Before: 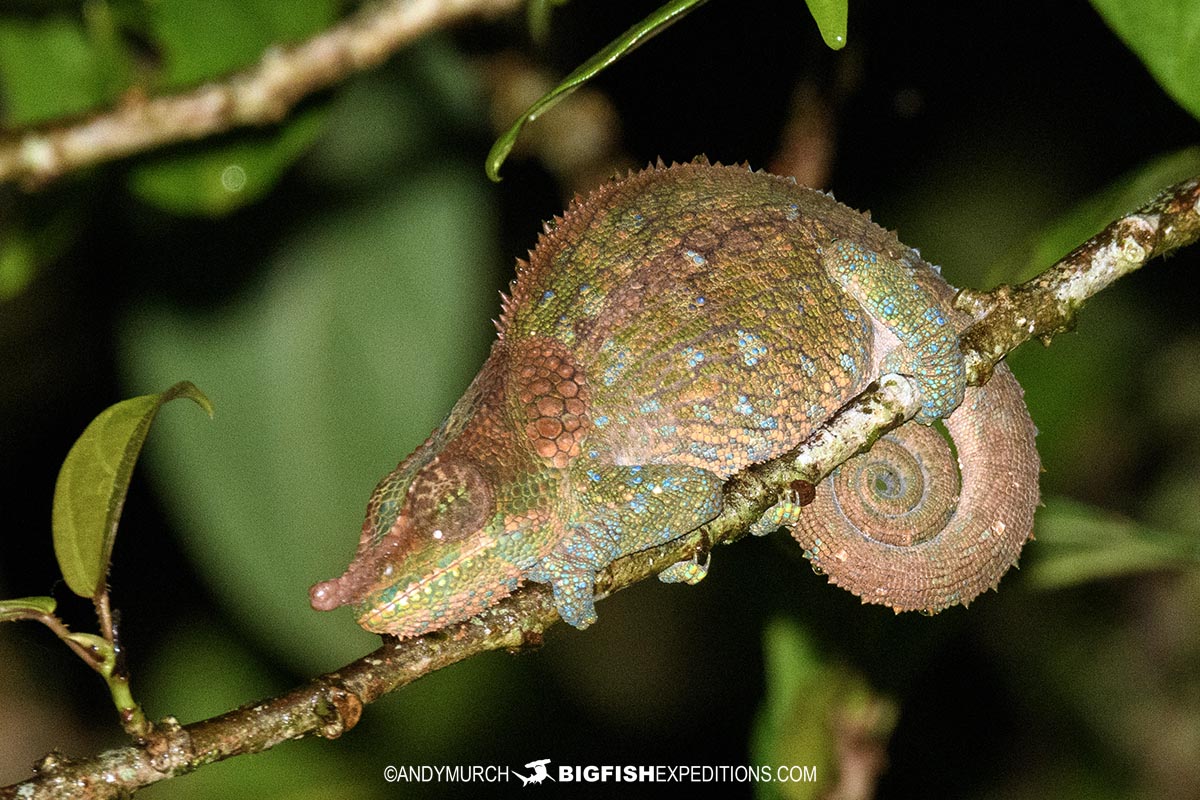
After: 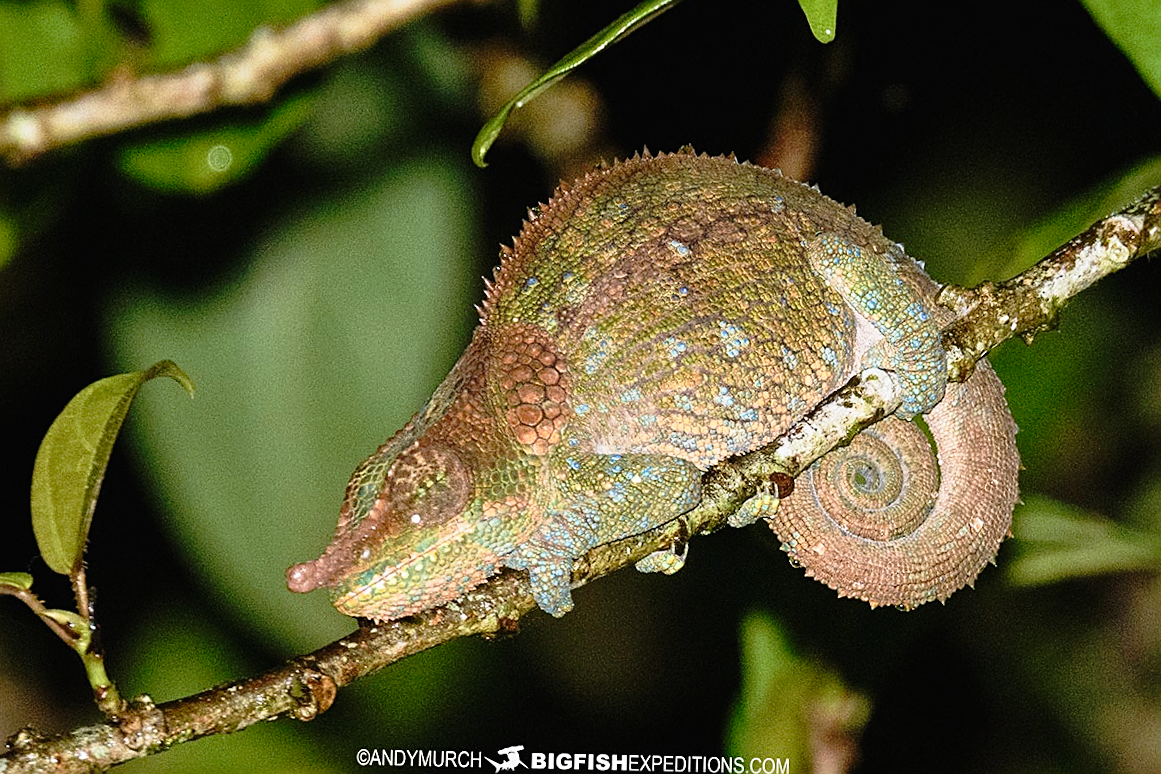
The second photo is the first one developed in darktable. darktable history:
tone curve: curves: ch0 [(0, 0.009) (0.105, 0.08) (0.195, 0.18) (0.283, 0.316) (0.384, 0.434) (0.485, 0.531) (0.638, 0.69) (0.81, 0.872) (1, 0.977)]; ch1 [(0, 0) (0.161, 0.092) (0.35, 0.33) (0.379, 0.401) (0.456, 0.469) (0.502, 0.5) (0.525, 0.518) (0.586, 0.617) (0.635, 0.655) (1, 1)]; ch2 [(0, 0) (0.371, 0.362) (0.437, 0.437) (0.48, 0.49) (0.53, 0.515) (0.56, 0.571) (0.622, 0.606) (1, 1)], preserve colors none
crop and rotate: angle -1.26°
sharpen: on, module defaults
